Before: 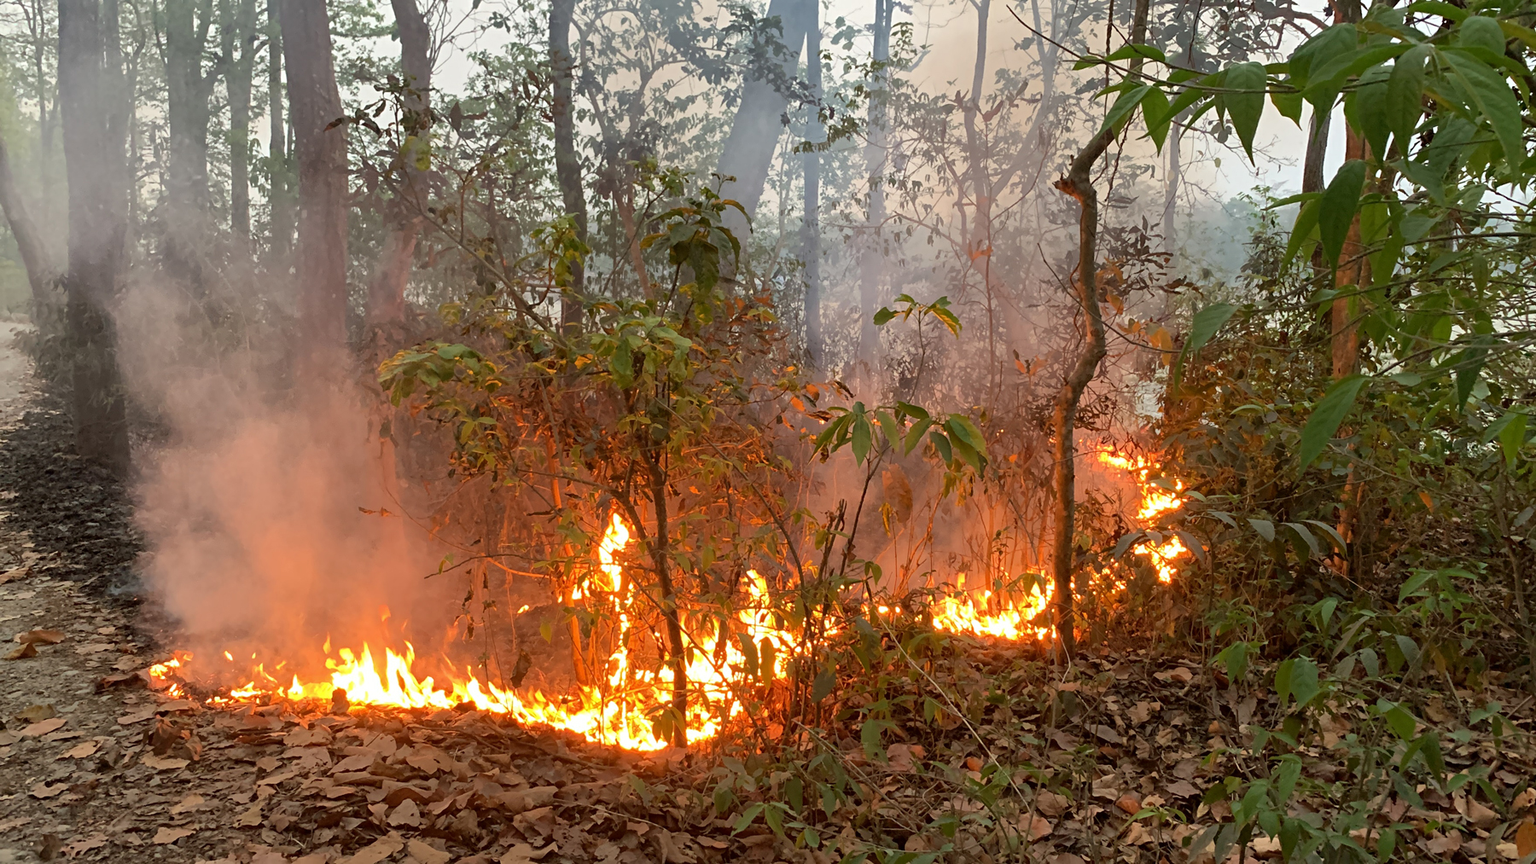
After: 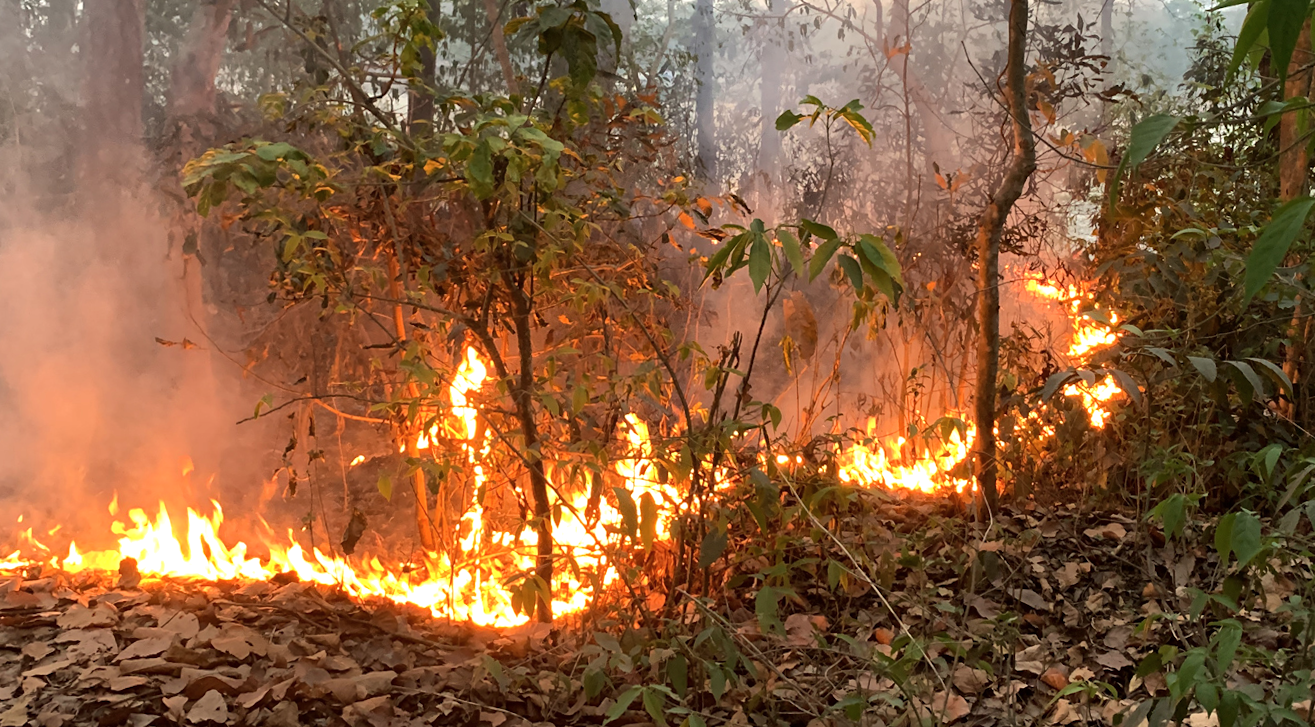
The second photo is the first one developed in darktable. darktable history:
tone equalizer: -8 EV -0.417 EV, -7 EV -0.389 EV, -6 EV -0.333 EV, -5 EV -0.222 EV, -3 EV 0.222 EV, -2 EV 0.333 EV, -1 EV 0.389 EV, +0 EV 0.417 EV, edges refinement/feathering 500, mask exposure compensation -1.57 EV, preserve details no
contrast brightness saturation: contrast 0.01, saturation -0.05
rotate and perspective: rotation 0.679°, lens shift (horizontal) 0.136, crop left 0.009, crop right 0.991, crop top 0.078, crop bottom 0.95
crop: left 16.871%, top 22.857%, right 9.116%
